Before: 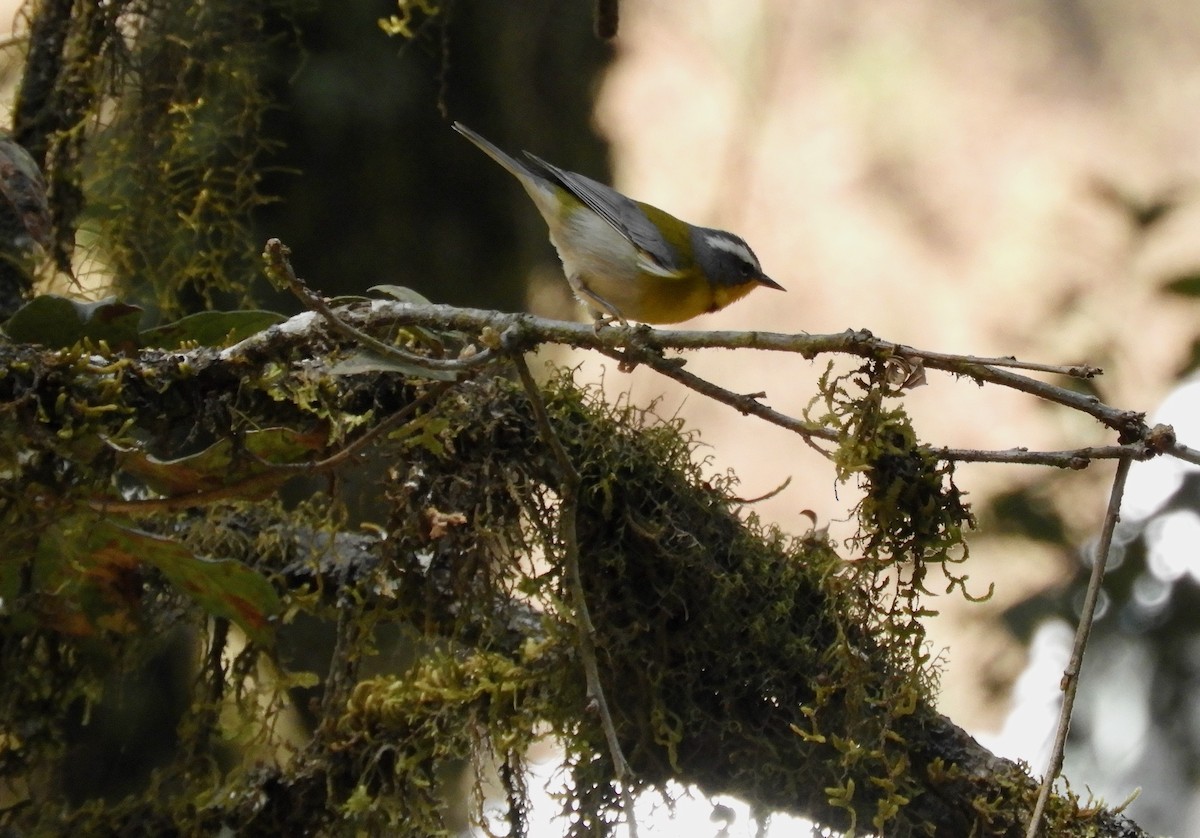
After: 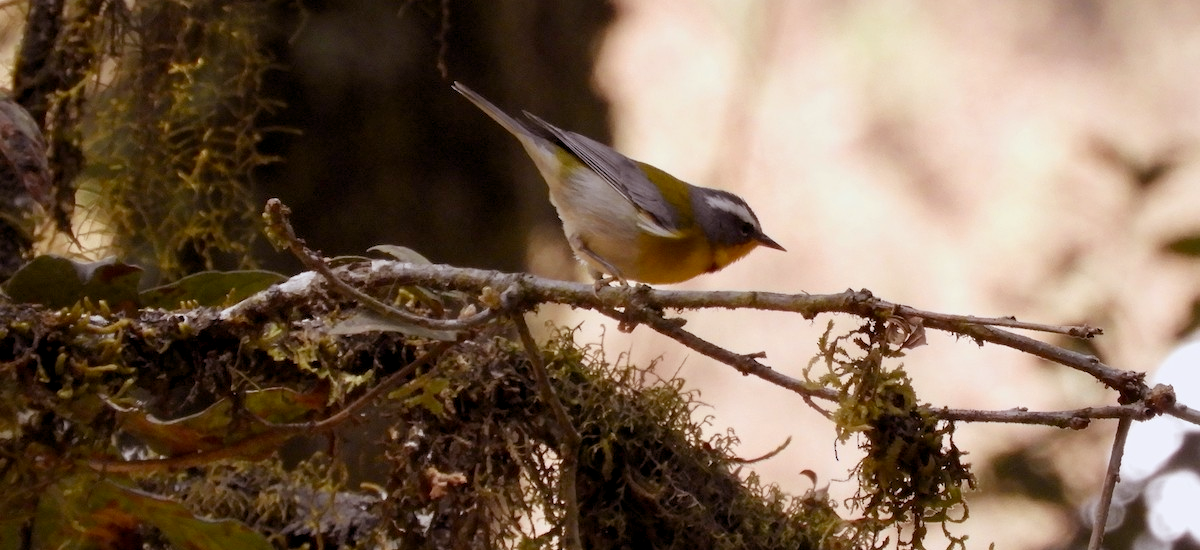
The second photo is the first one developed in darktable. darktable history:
rgb levels: mode RGB, independent channels, levels [[0, 0.474, 1], [0, 0.5, 1], [0, 0.5, 1]]
crop and rotate: top 4.848%, bottom 29.503%
color correction: highlights a* -0.137, highlights b* -5.91, shadows a* -0.137, shadows b* -0.137
